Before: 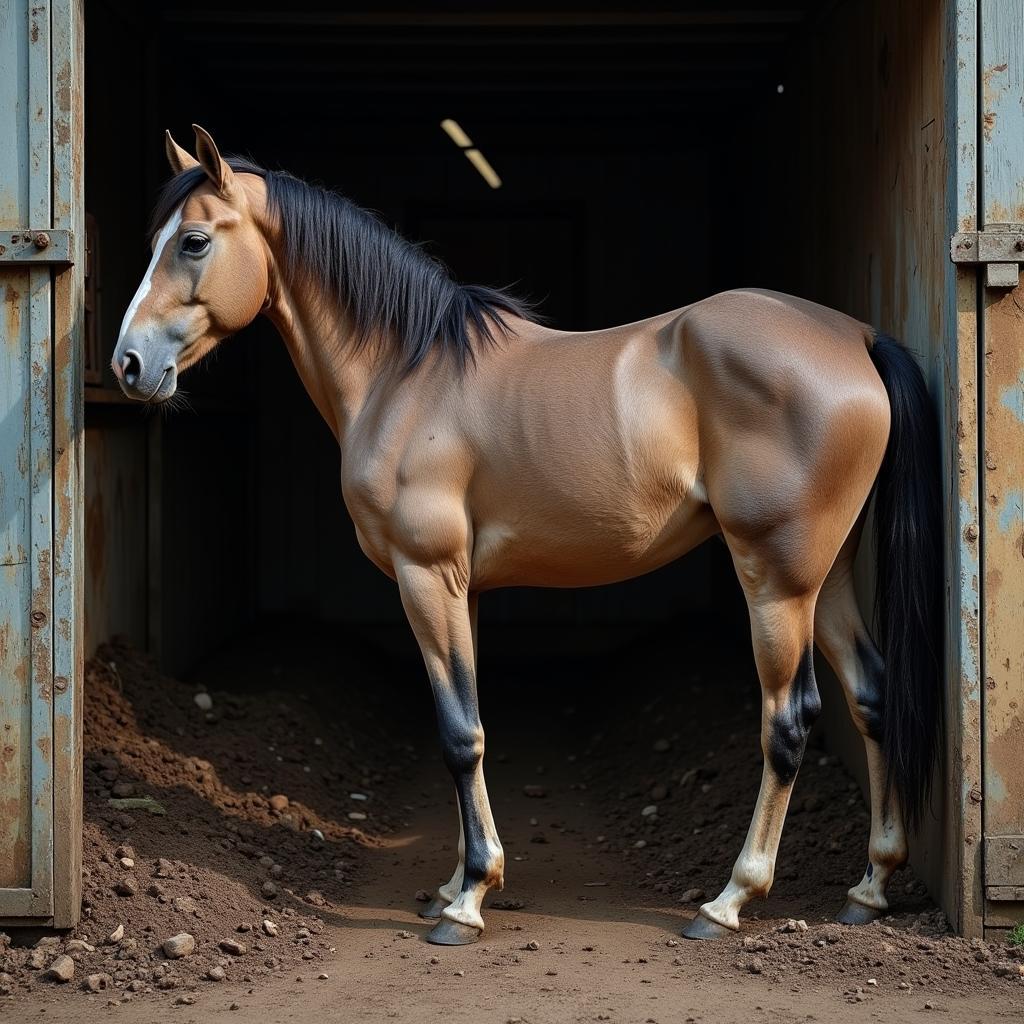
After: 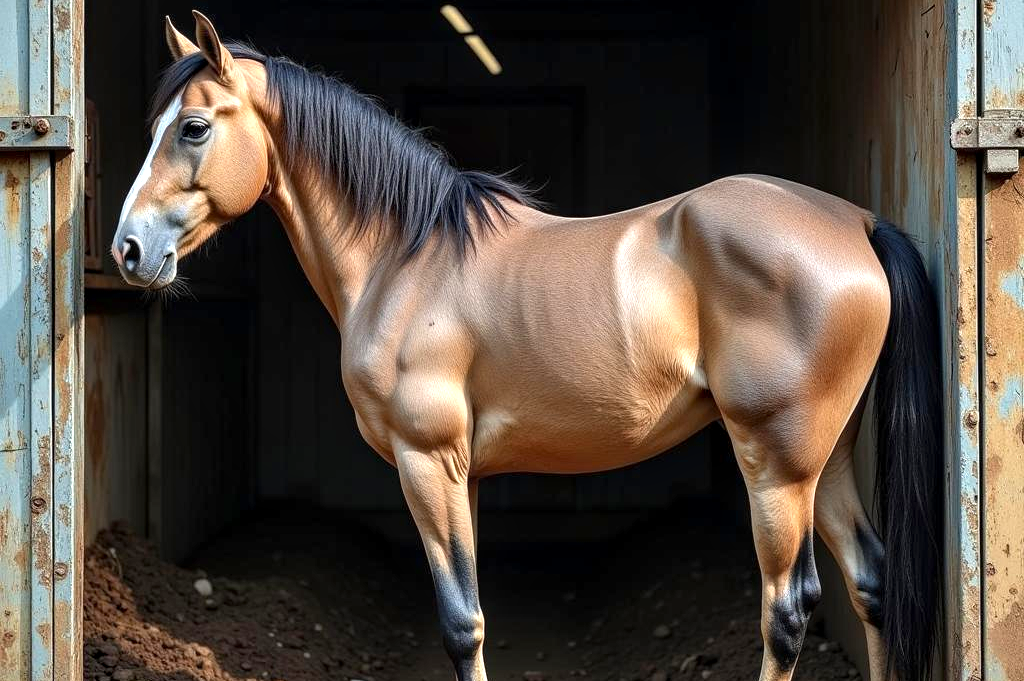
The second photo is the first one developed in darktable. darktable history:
crop: top 11.147%, bottom 22.307%
local contrast: on, module defaults
exposure: black level correction 0.001, exposure 0.955 EV, compensate highlight preservation false
shadows and highlights: shadows 6.26, soften with gaussian
